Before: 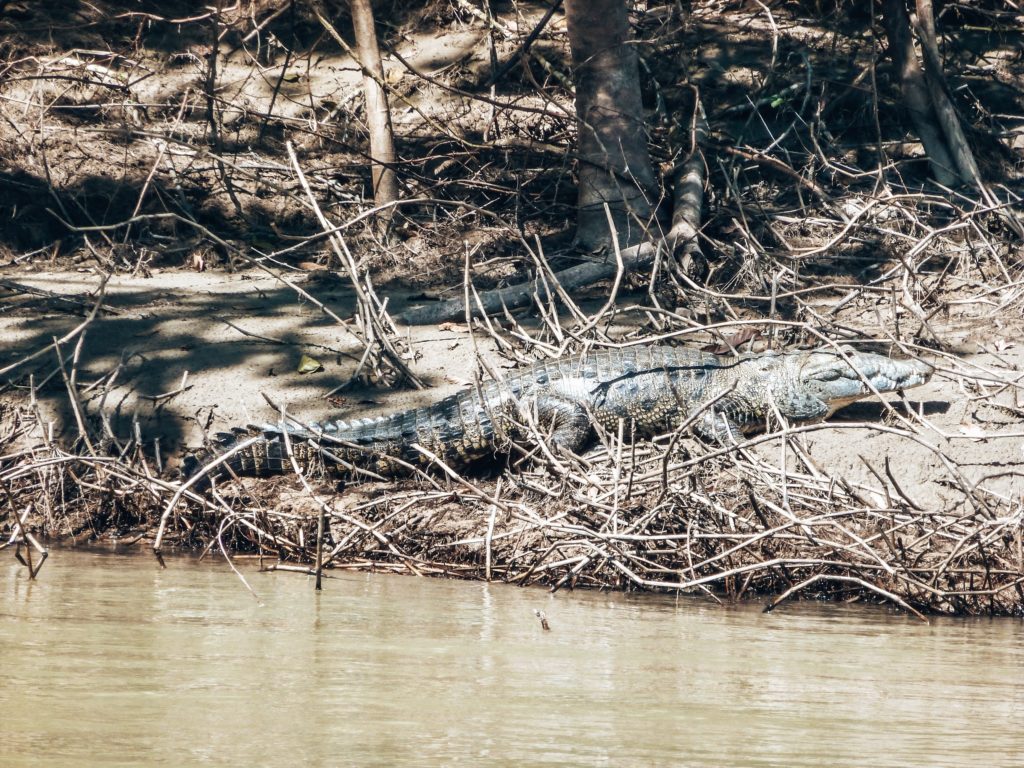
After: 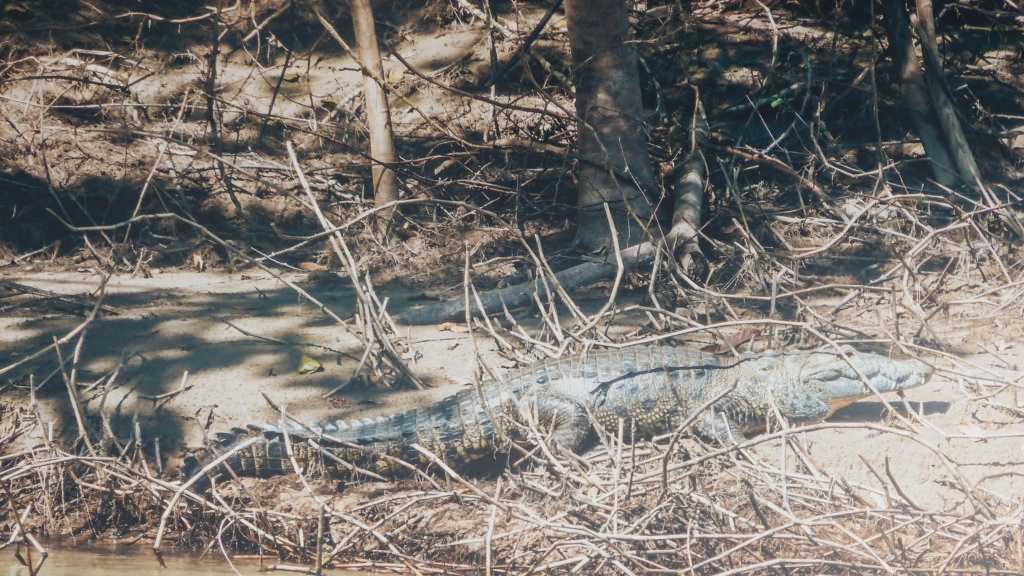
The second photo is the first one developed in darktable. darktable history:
local contrast: detail 69%
bloom: on, module defaults
crop: bottom 24.967%
